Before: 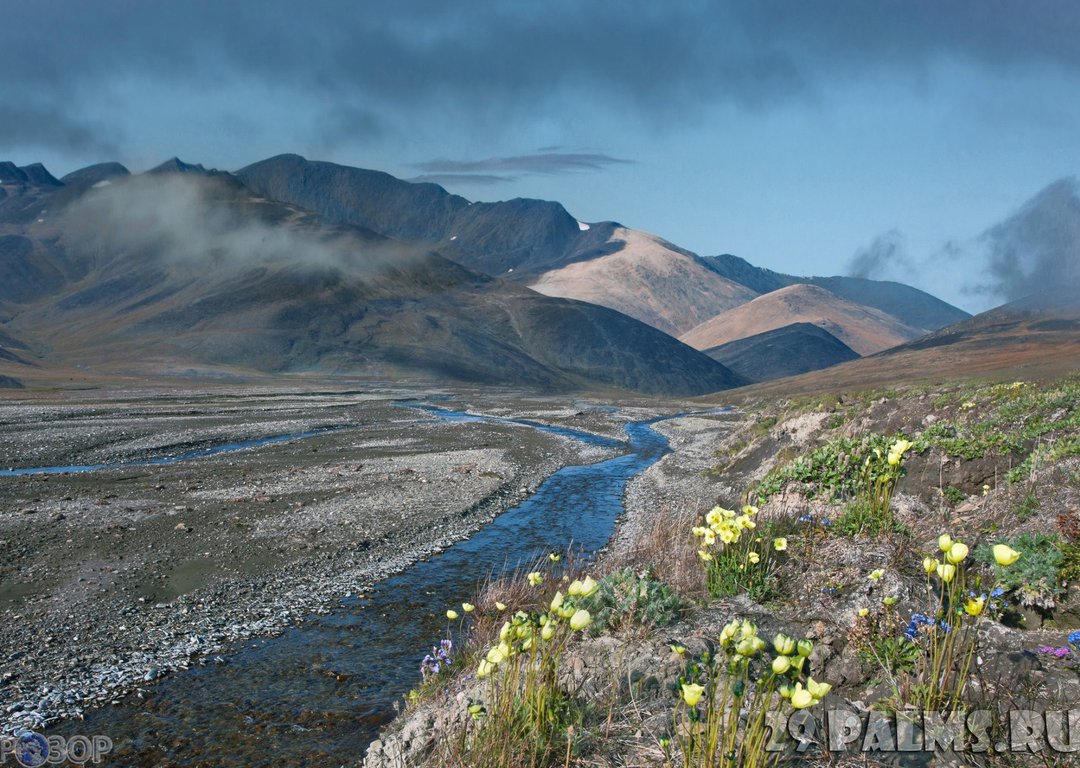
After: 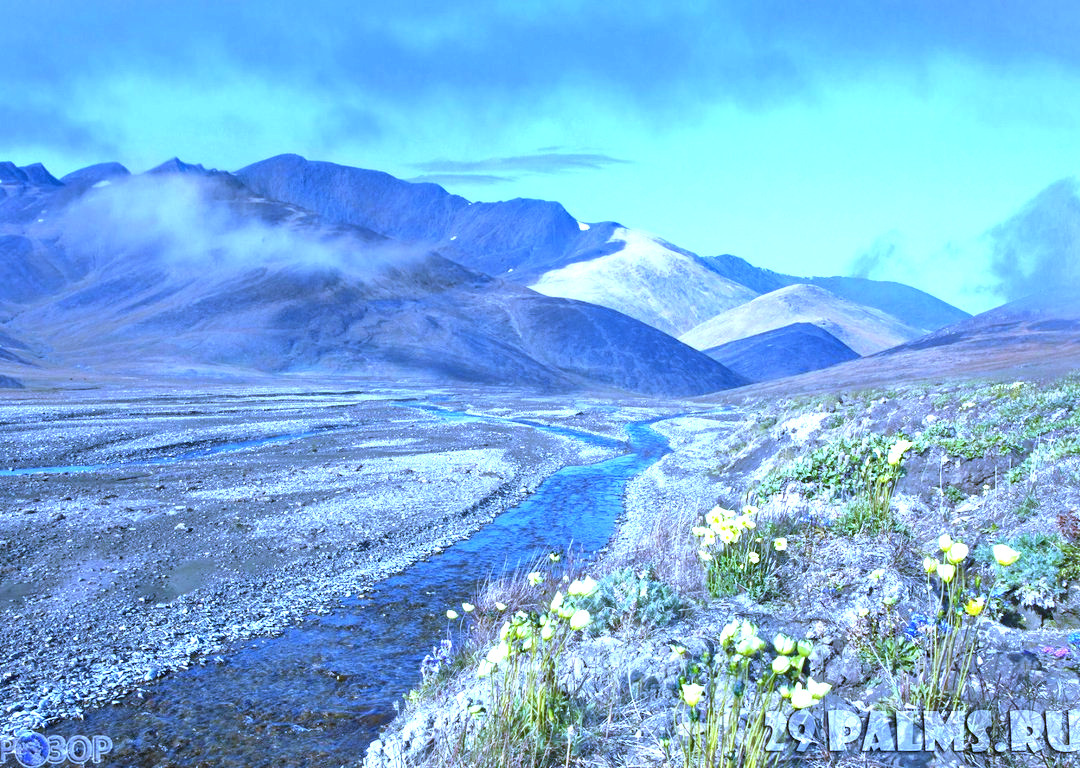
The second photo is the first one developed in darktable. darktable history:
exposure: black level correction 0, exposure 1.45 EV, compensate exposure bias true, compensate highlight preservation false
white balance: red 0.766, blue 1.537
